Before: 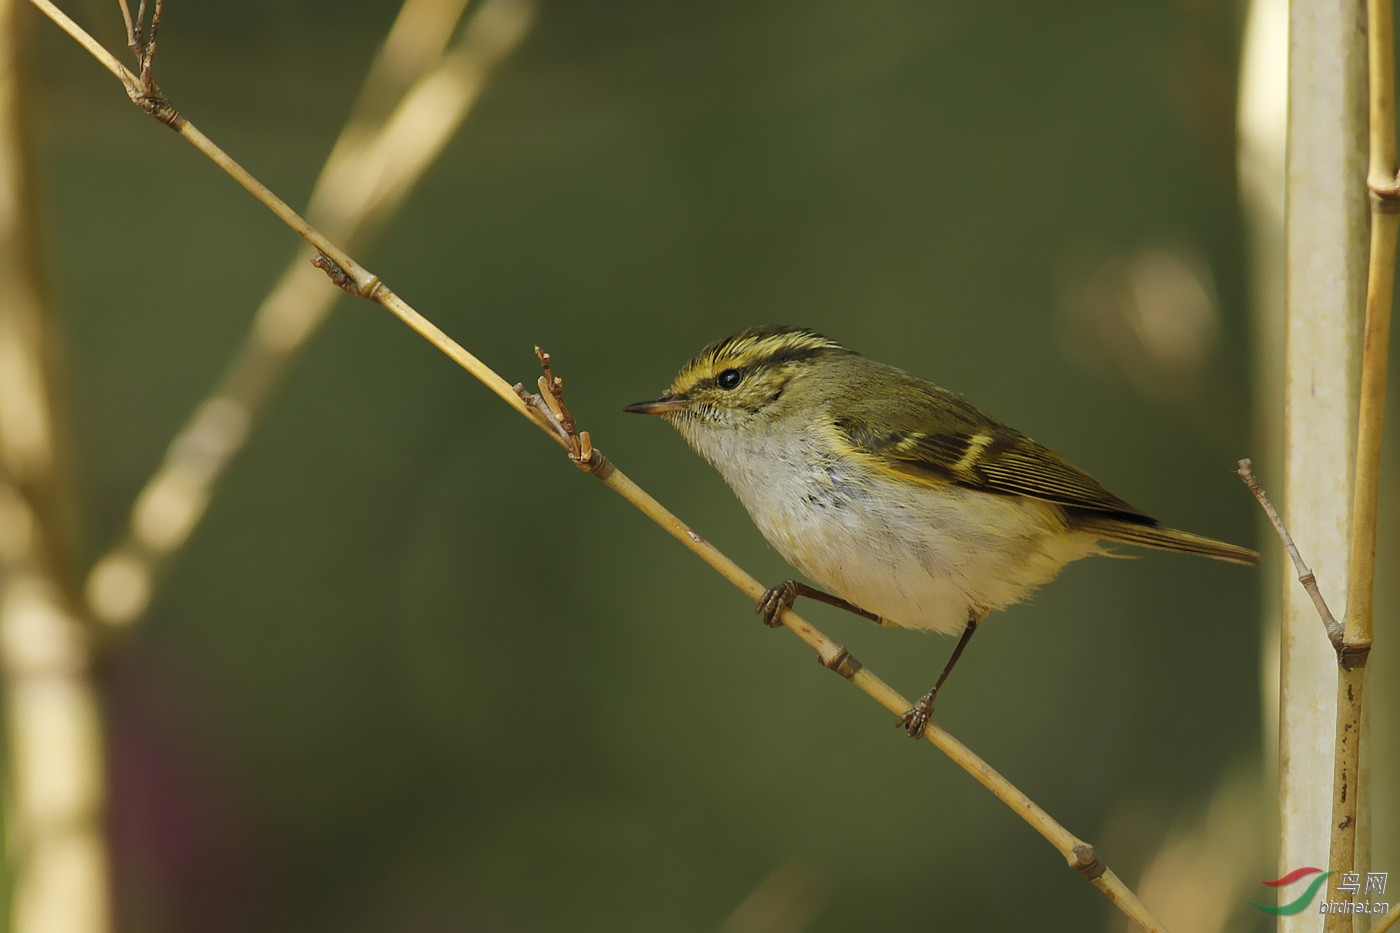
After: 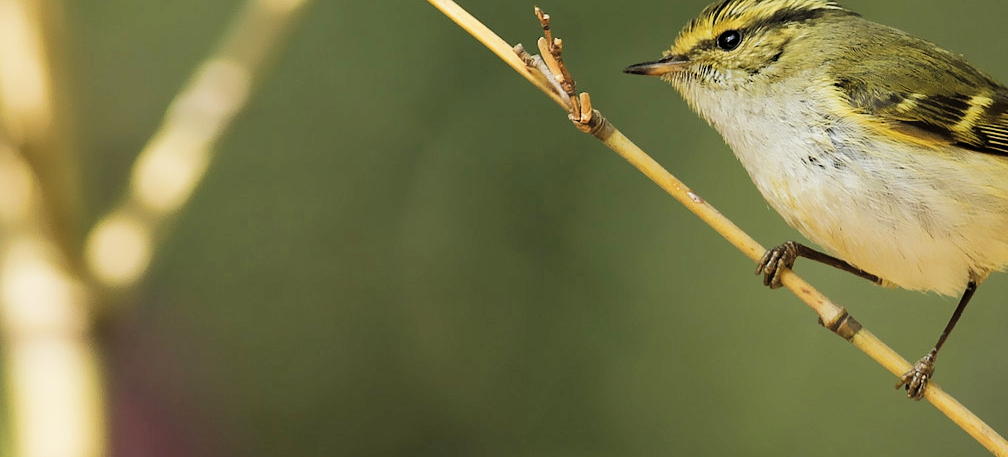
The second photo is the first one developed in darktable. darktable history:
crop: top 36.372%, right 27.935%, bottom 14.646%
exposure: exposure 1.001 EV, compensate highlight preservation false
filmic rgb: black relative exposure -5.02 EV, white relative exposure 3.99 EV, hardness 2.89, contrast 1.19, highlights saturation mix -30.07%
